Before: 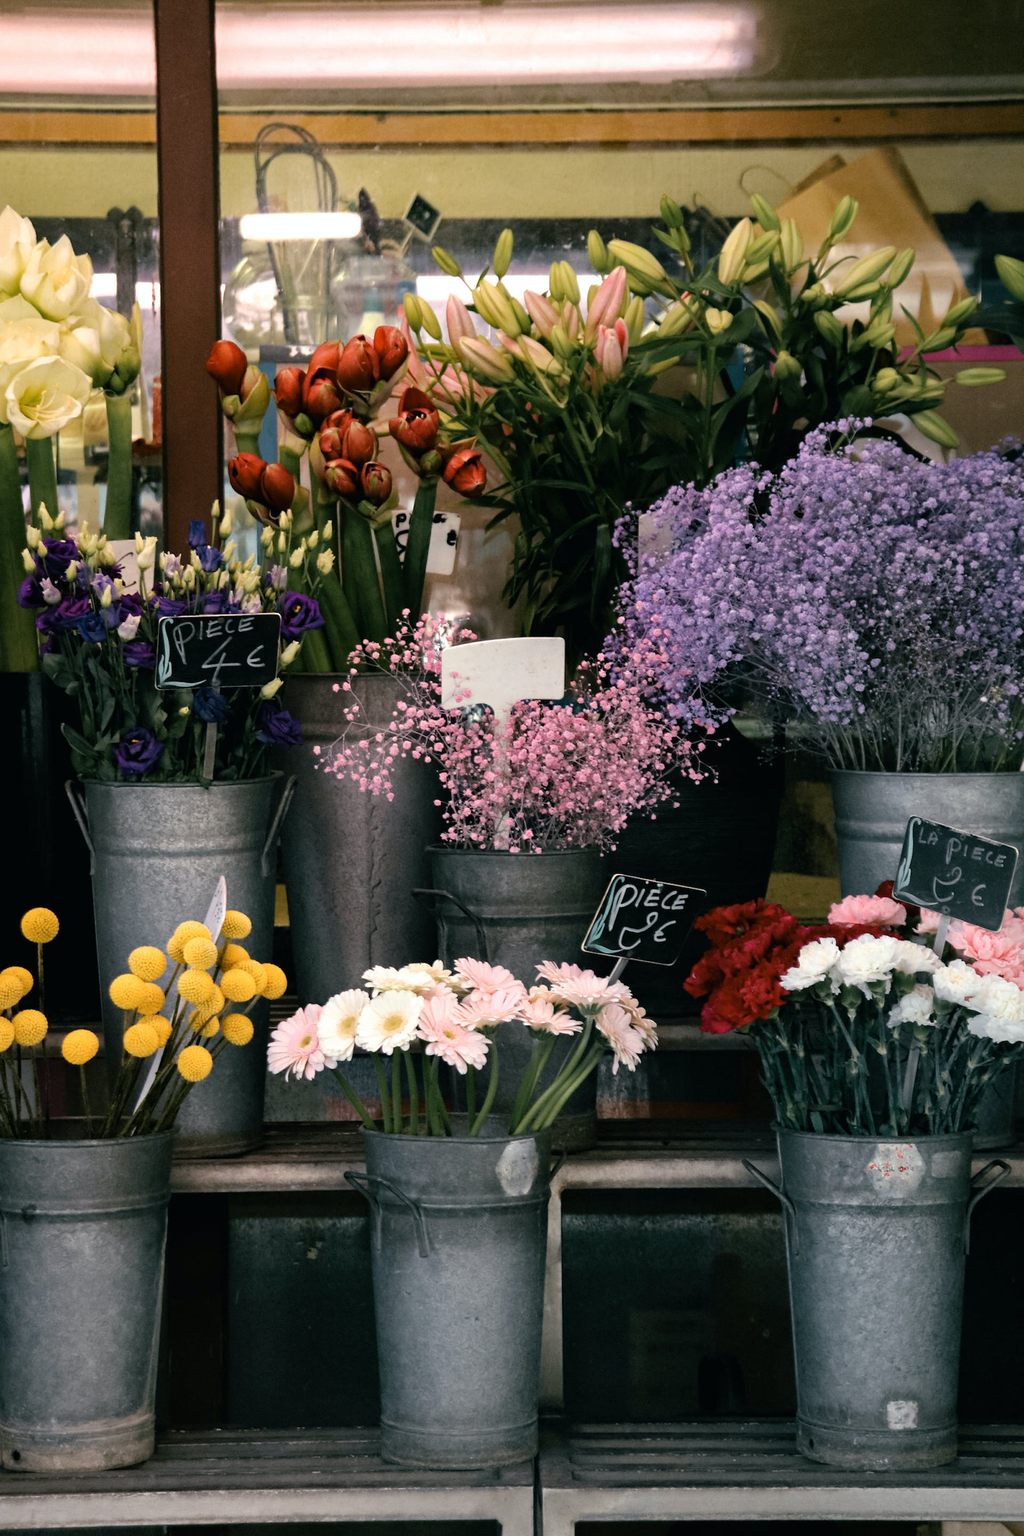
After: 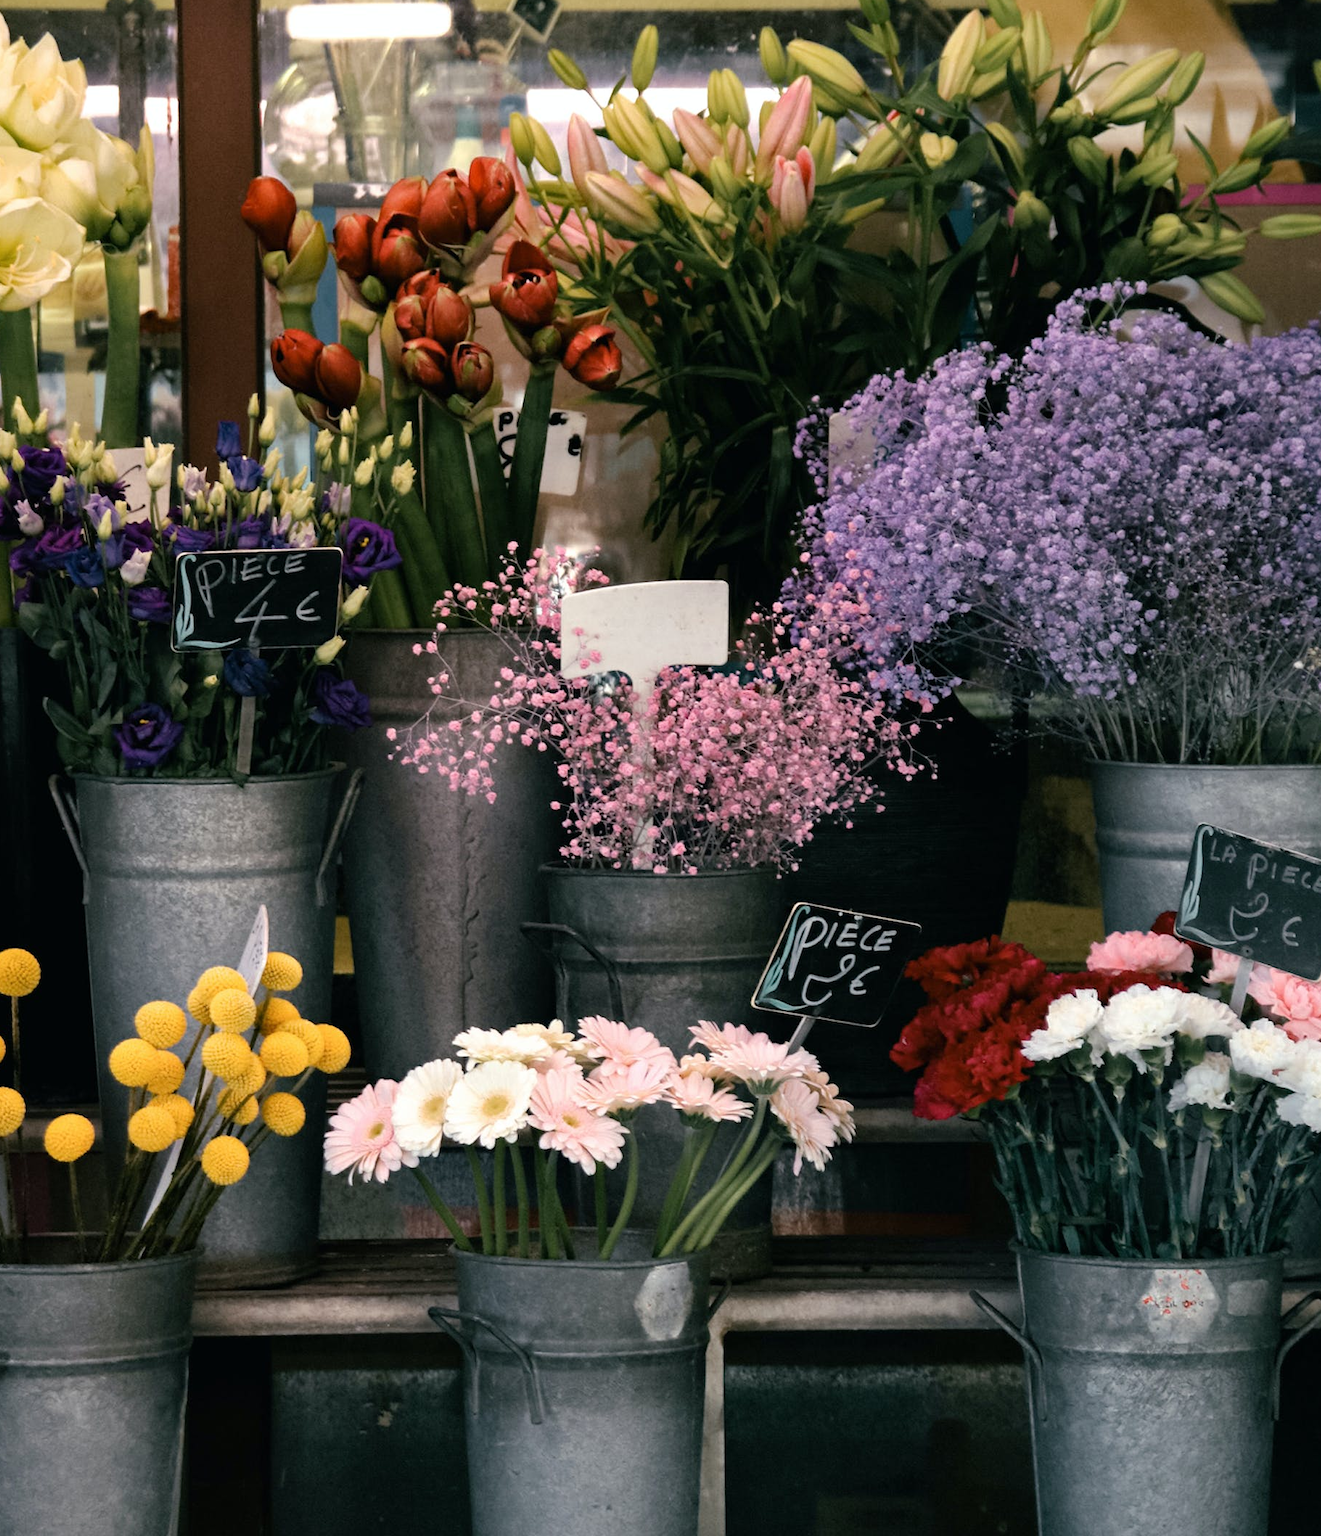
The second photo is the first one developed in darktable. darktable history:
crop and rotate: left 2.908%, top 13.734%, right 2.19%, bottom 12.731%
